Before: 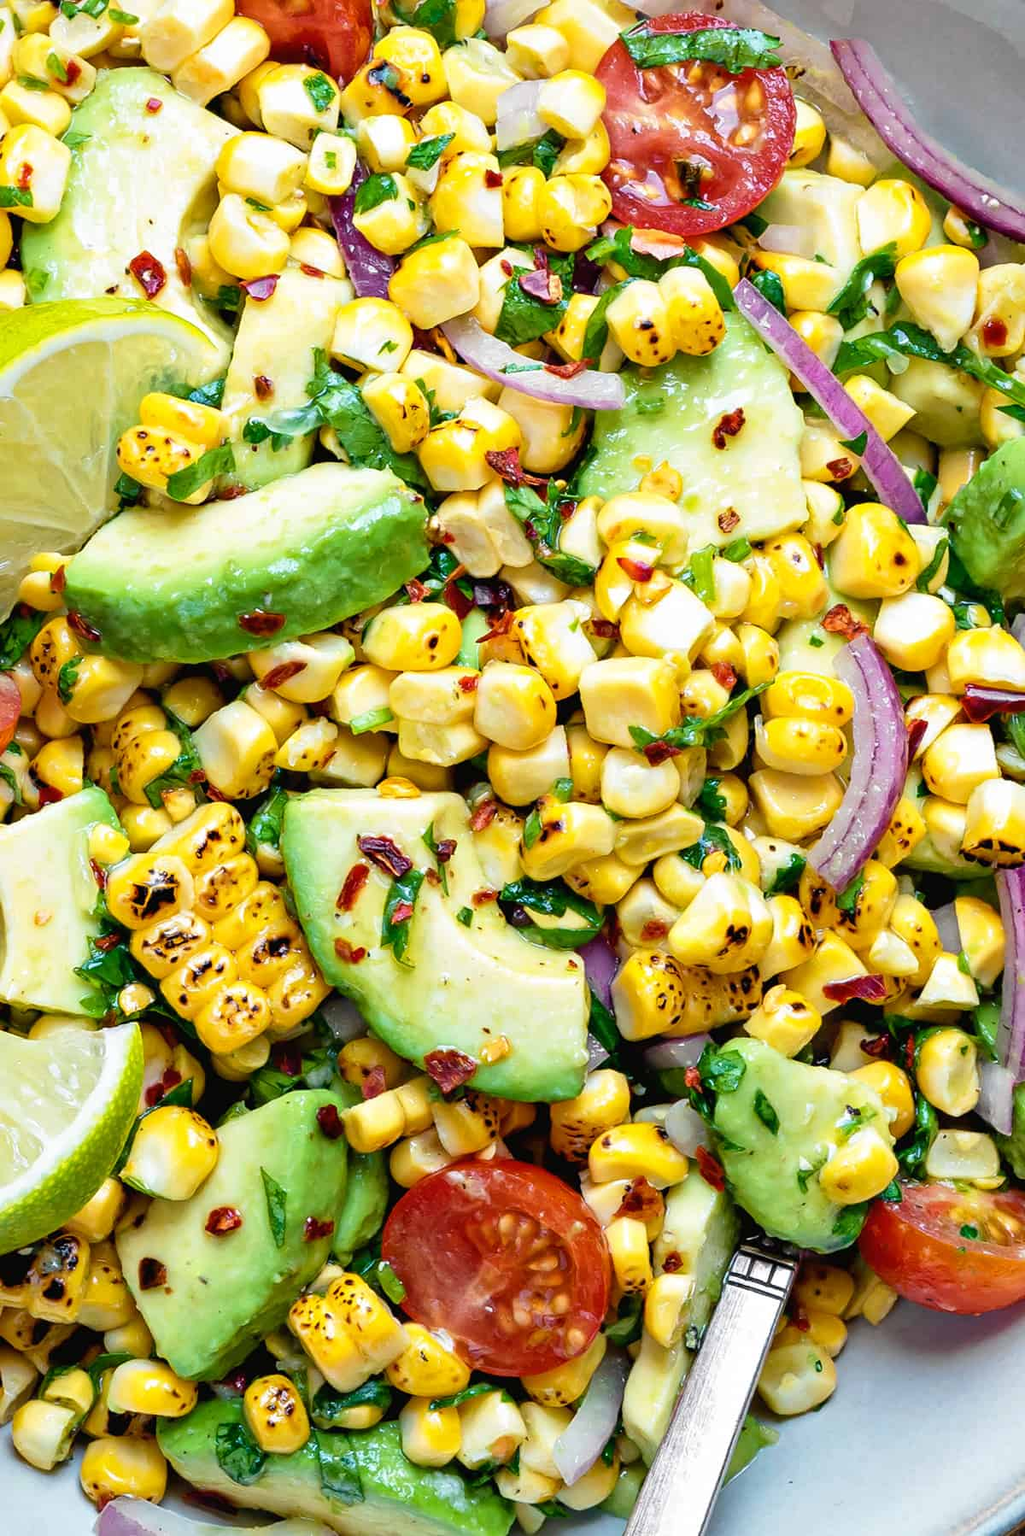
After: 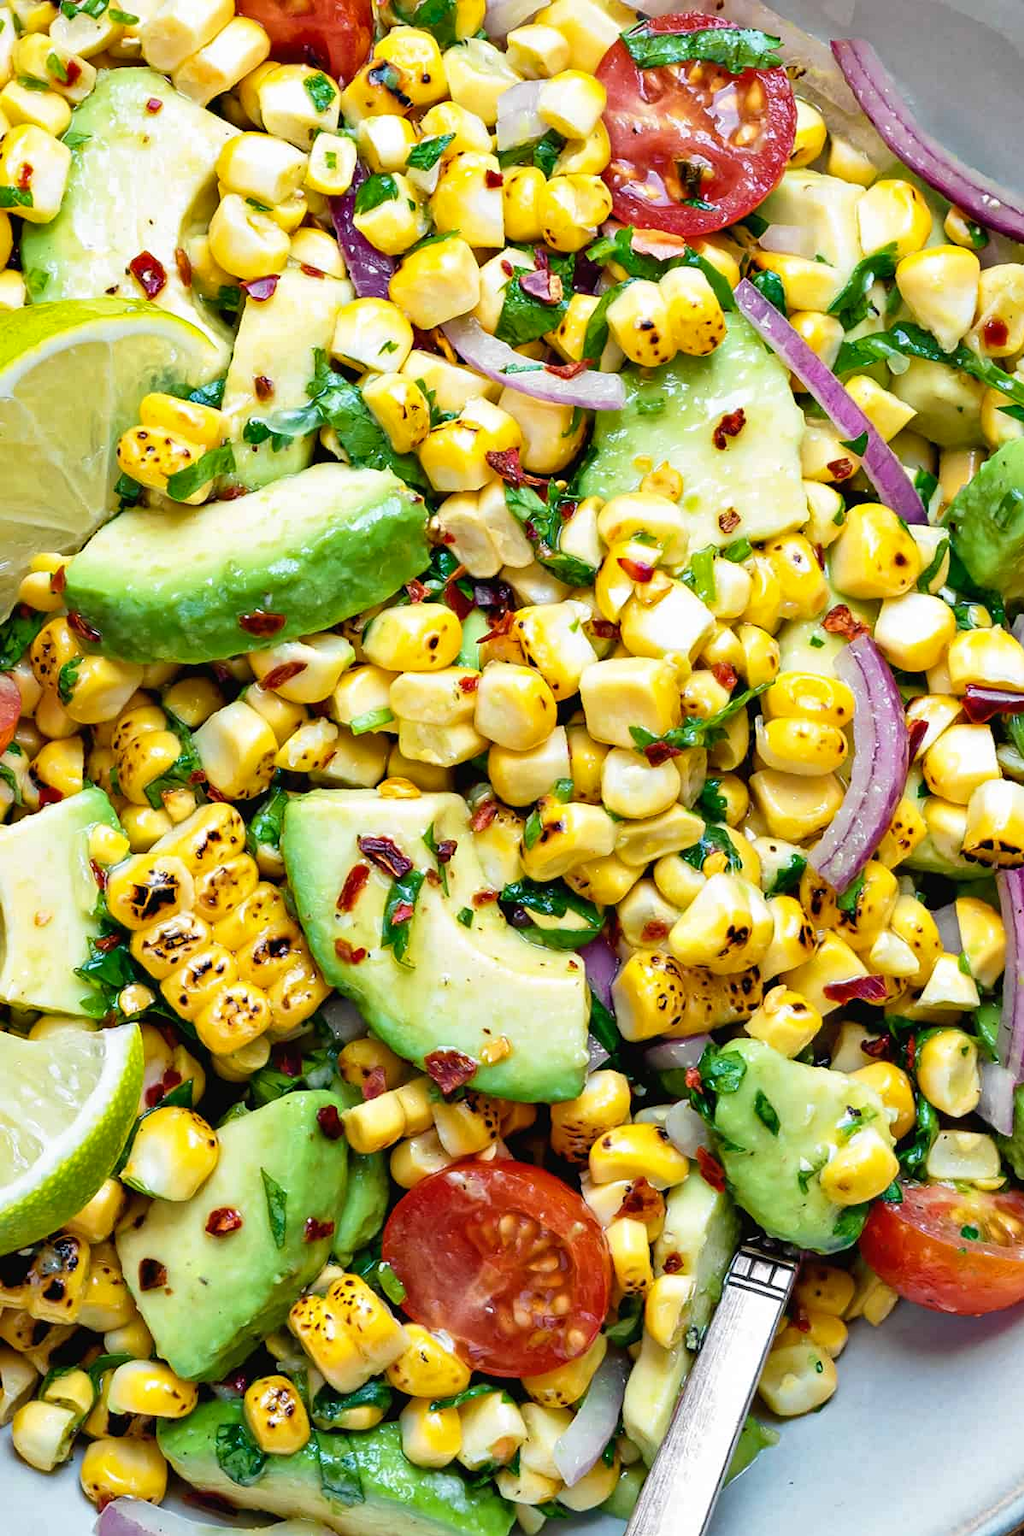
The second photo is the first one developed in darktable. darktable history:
shadows and highlights: radius 125.46, shadows 30.51, highlights -30.51, low approximation 0.01, soften with gaussian
